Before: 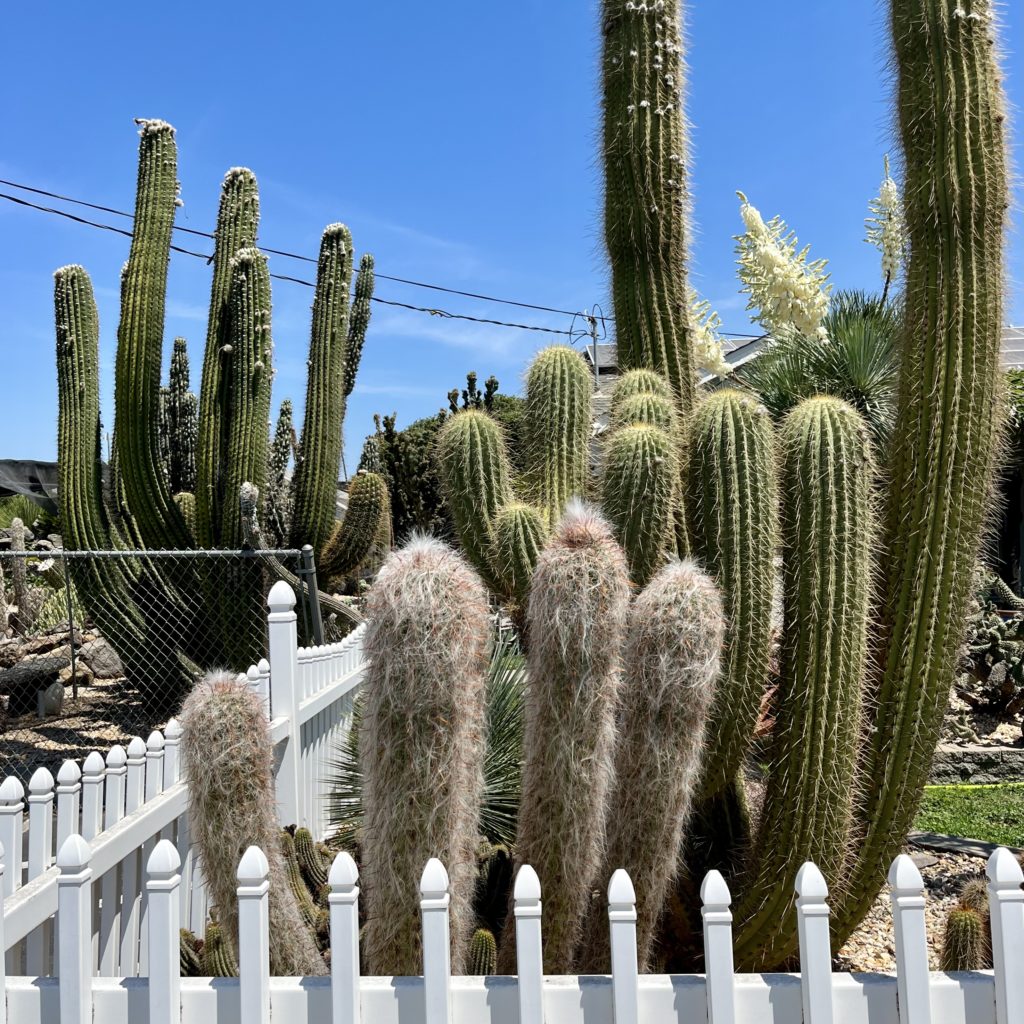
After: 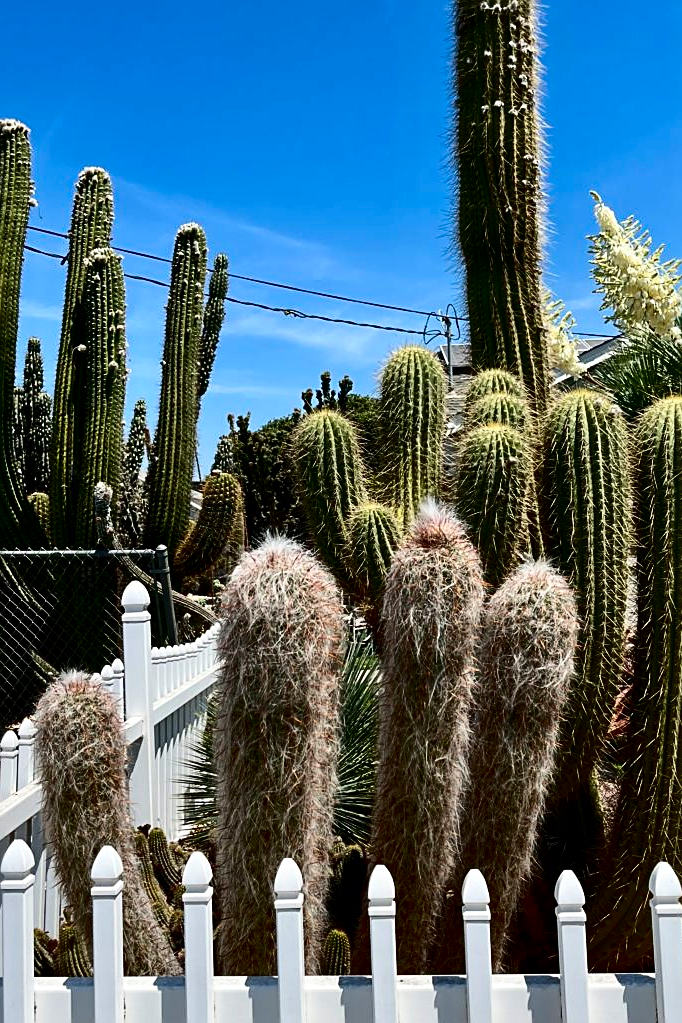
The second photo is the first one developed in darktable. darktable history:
contrast brightness saturation: contrast 0.24, brightness -0.24, saturation 0.14
sharpen: on, module defaults
crop and rotate: left 14.292%, right 19.041%
